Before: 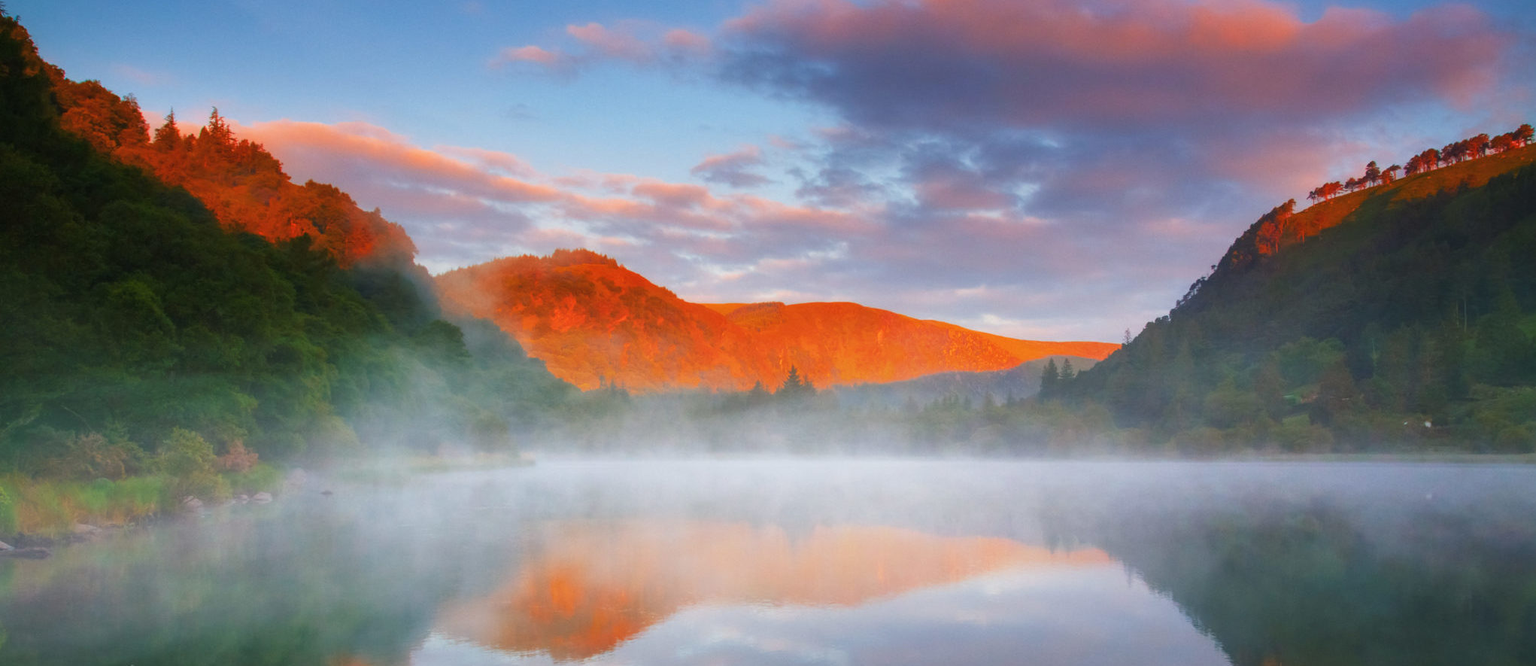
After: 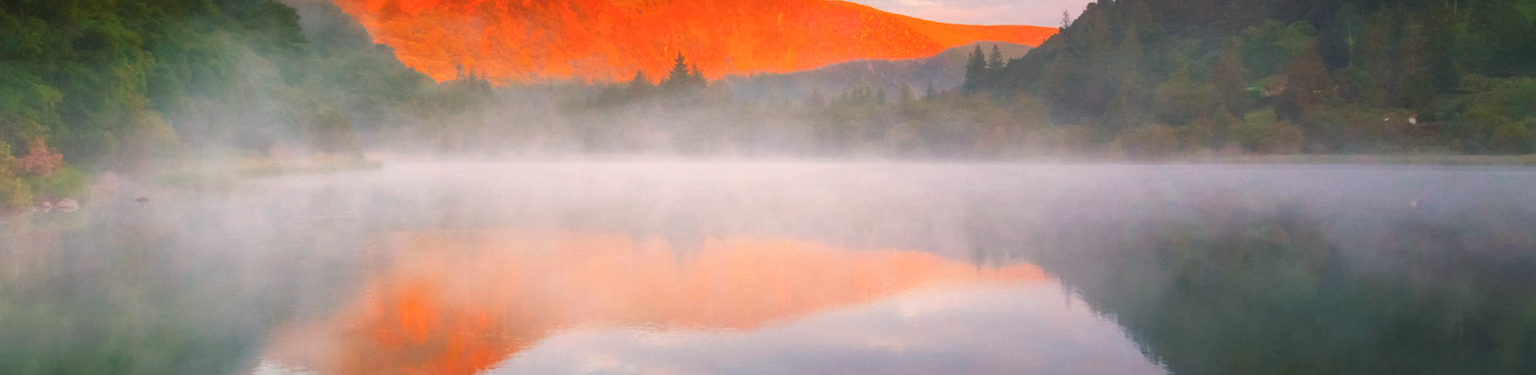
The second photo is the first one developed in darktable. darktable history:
white balance: red 1.127, blue 0.943
crop and rotate: left 13.306%, top 48.129%, bottom 2.928%
